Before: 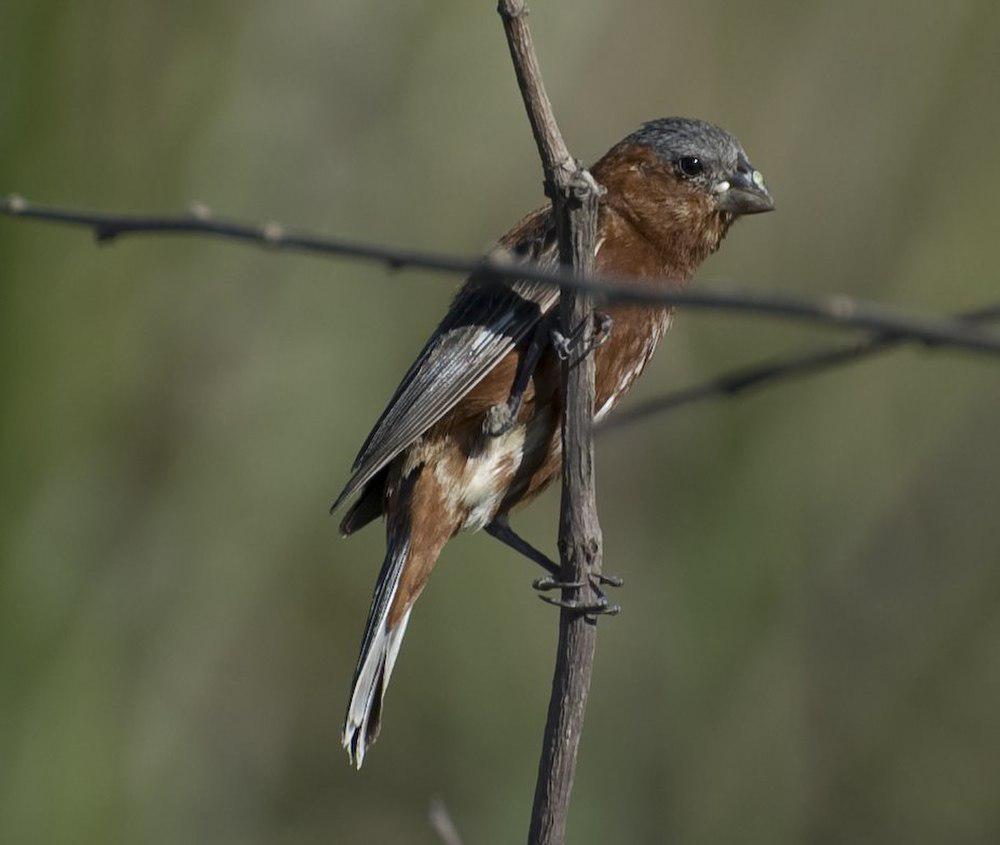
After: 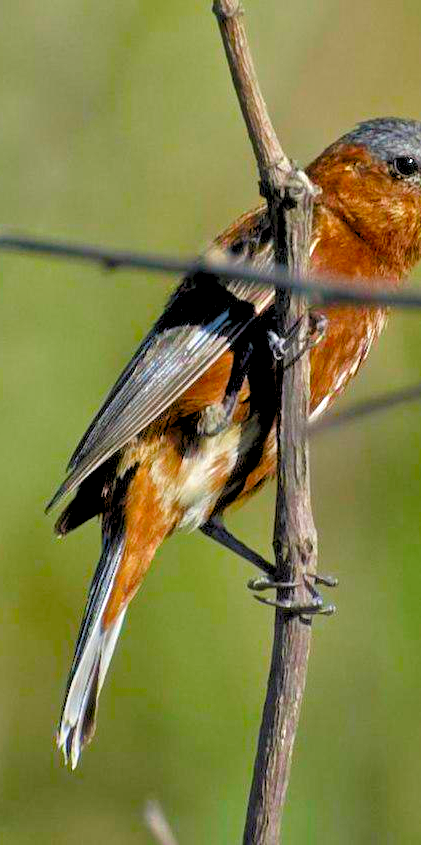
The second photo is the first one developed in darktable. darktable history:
contrast brightness saturation: brightness -0.25, saturation 0.2
color balance rgb: linear chroma grading › global chroma 15%, perceptual saturation grading › global saturation 30%
crop: left 28.583%, right 29.231%
levels: levels [0.093, 0.434, 0.988]
tone equalizer: -7 EV 0.15 EV, -6 EV 0.6 EV, -5 EV 1.15 EV, -4 EV 1.33 EV, -3 EV 1.15 EV, -2 EV 0.6 EV, -1 EV 0.15 EV, mask exposure compensation -0.5 EV
haze removal: strength -0.05
